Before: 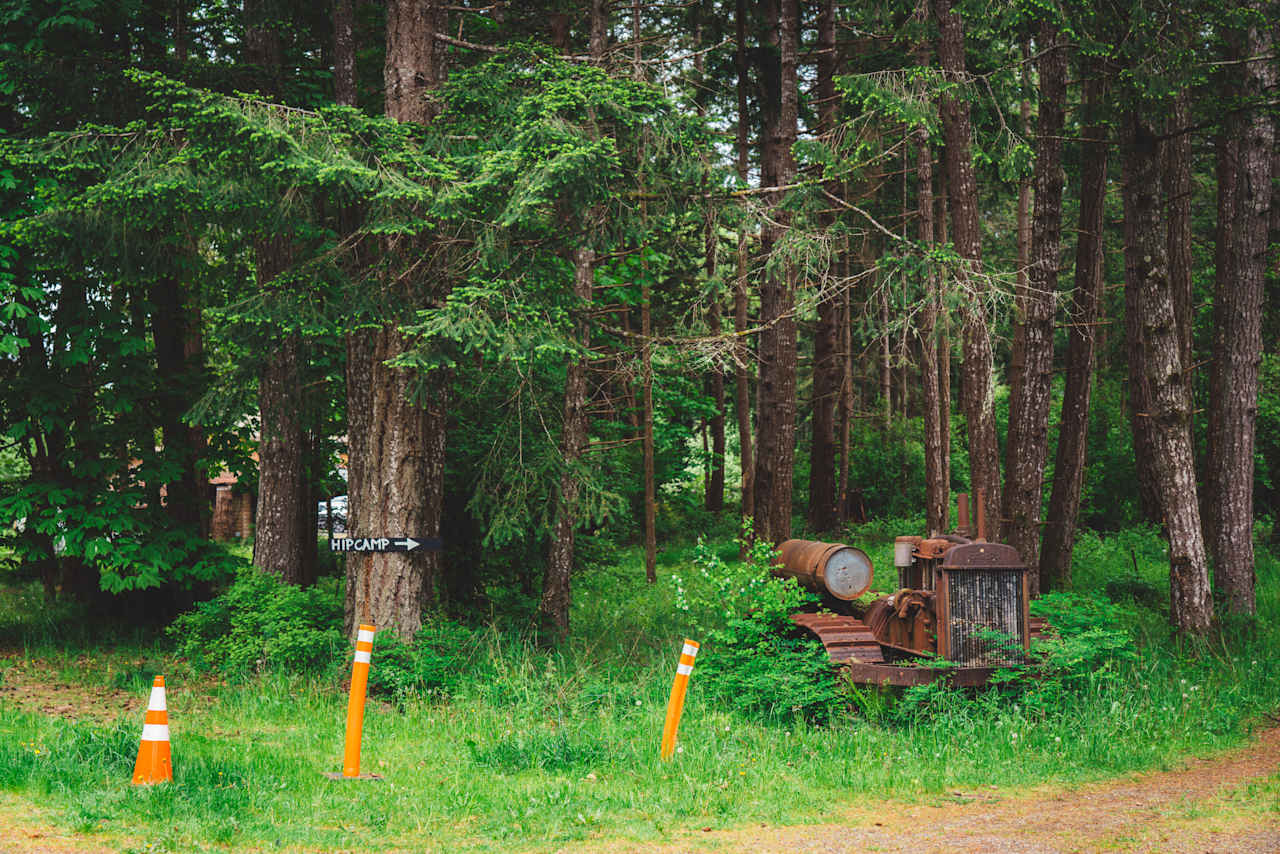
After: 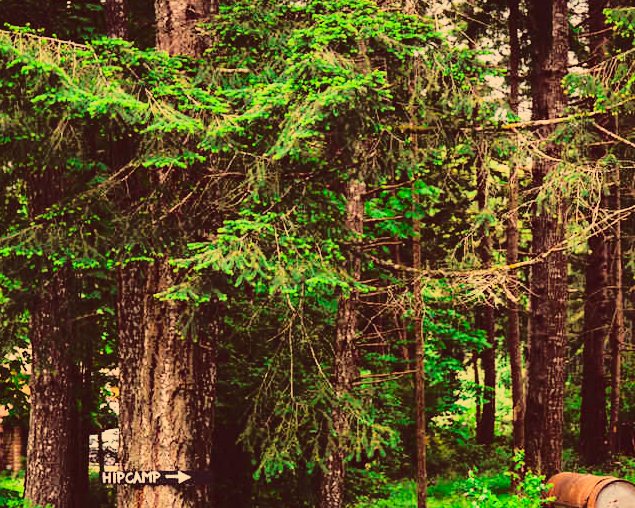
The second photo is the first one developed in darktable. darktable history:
exposure: exposure -0.139 EV, compensate exposure bias true, compensate highlight preservation false
tone curve: curves: ch0 [(0, 0.032) (0.094, 0.08) (0.265, 0.208) (0.41, 0.417) (0.498, 0.496) (0.638, 0.673) (0.819, 0.841) (0.96, 0.899)]; ch1 [(0, 0) (0.161, 0.092) (0.37, 0.302) (0.417, 0.434) (0.495, 0.498) (0.576, 0.589) (0.725, 0.765) (1, 1)]; ch2 [(0, 0) (0.352, 0.403) (0.45, 0.469) (0.521, 0.515) (0.59, 0.579) (1, 1)], color space Lab, independent channels, preserve colors none
tone equalizer: -7 EV 0.112 EV
crop: left 17.895%, top 7.89%, right 32.478%, bottom 32.516%
base curve: curves: ch0 [(0, 0) (0.028, 0.03) (0.121, 0.232) (0.46, 0.748) (0.859, 0.968) (1, 1)]
color calibration: gray › normalize channels true, illuminant as shot in camera, x 0.358, y 0.373, temperature 4628.91 K, gamut compression 0.004
color correction: highlights a* 9.78, highlights b* 38.88, shadows a* 14.18, shadows b* 3.51
